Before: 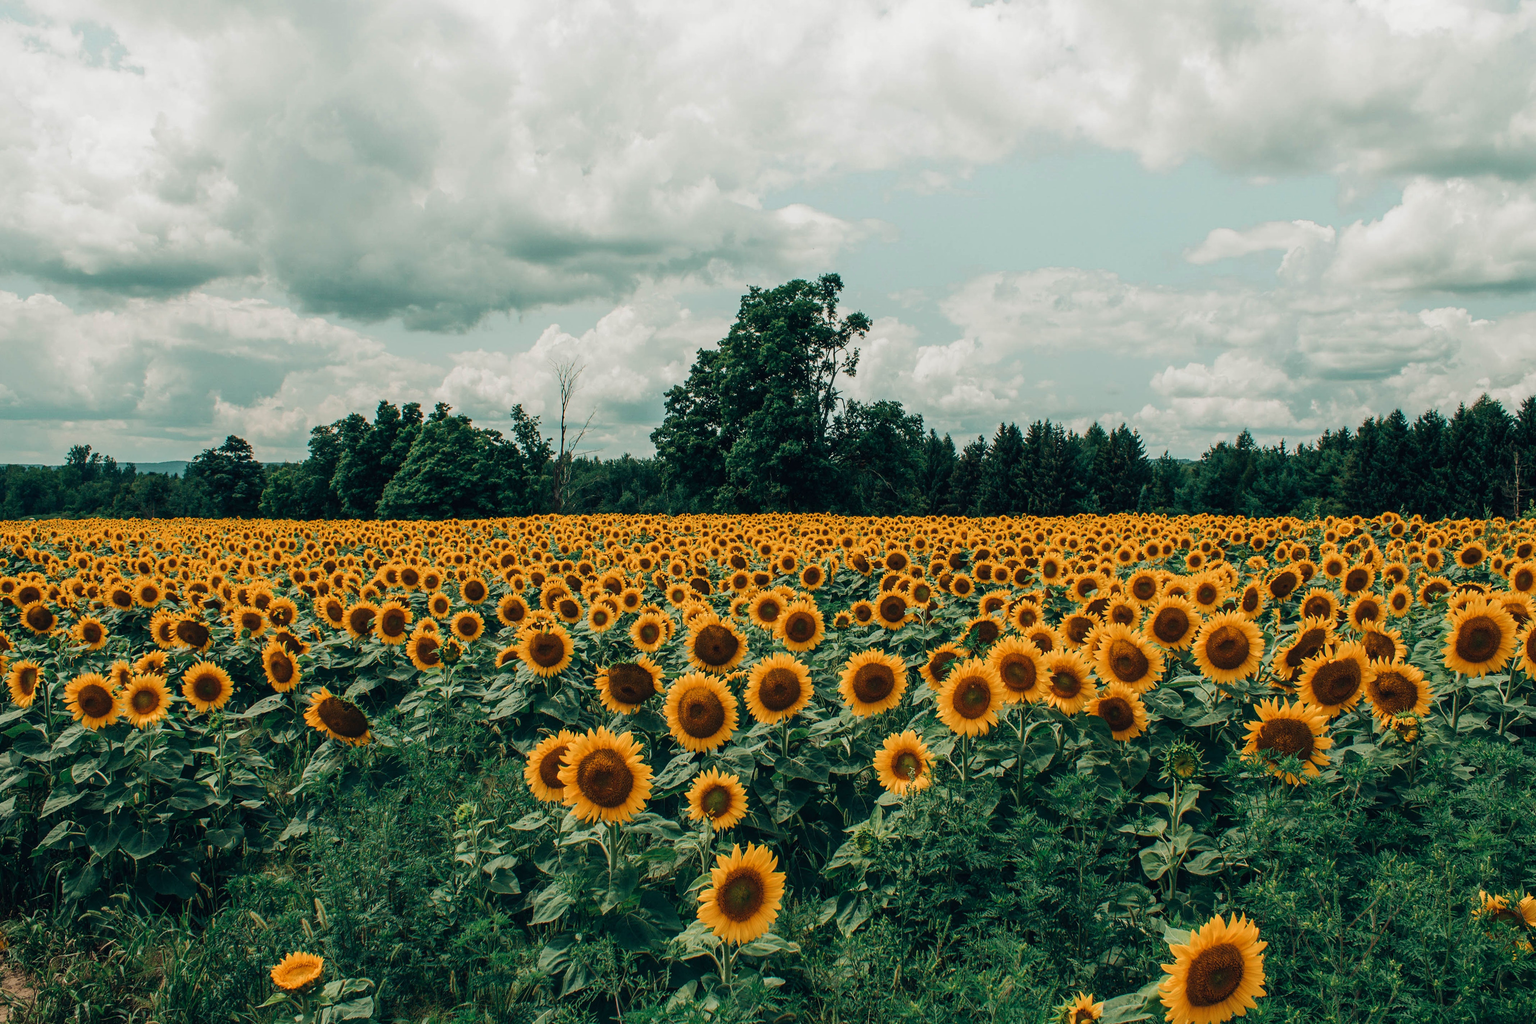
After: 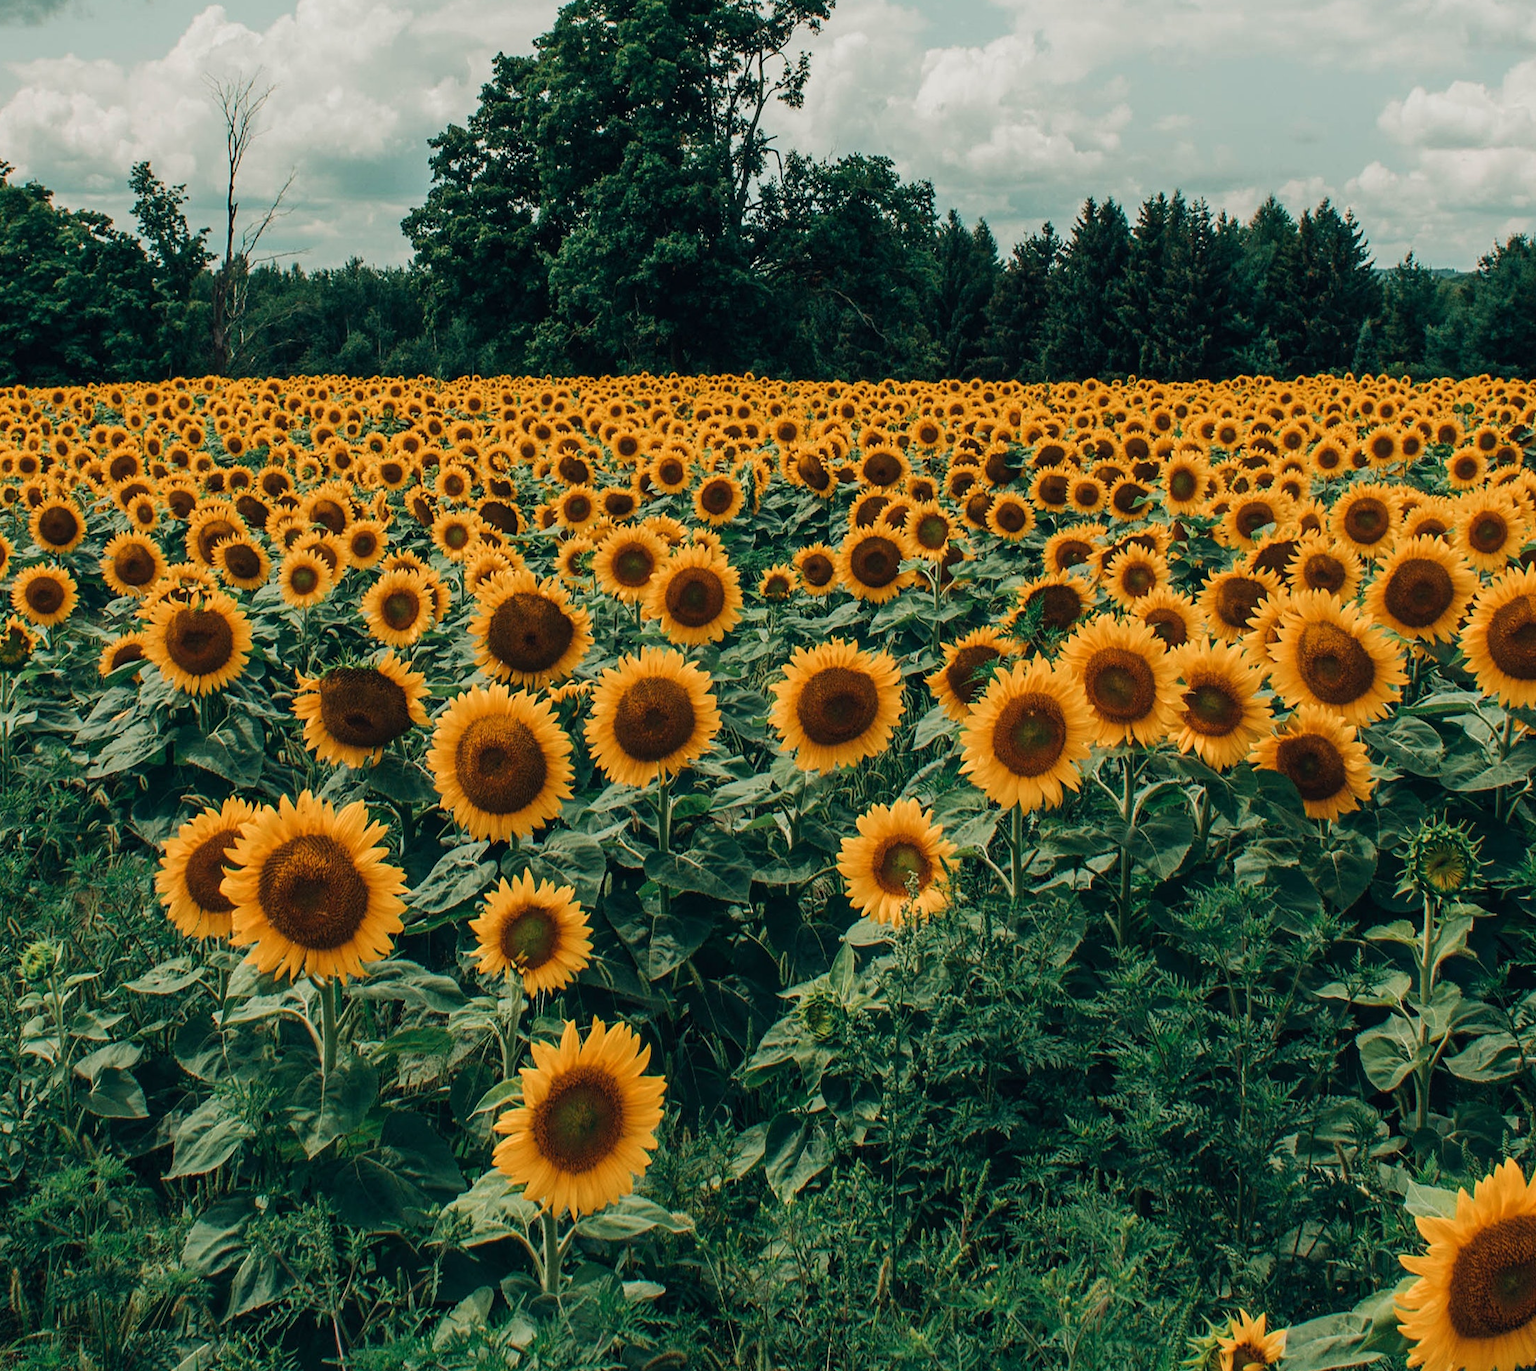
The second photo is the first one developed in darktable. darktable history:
crop and rotate: left 28.978%, top 31.397%, right 19.818%
